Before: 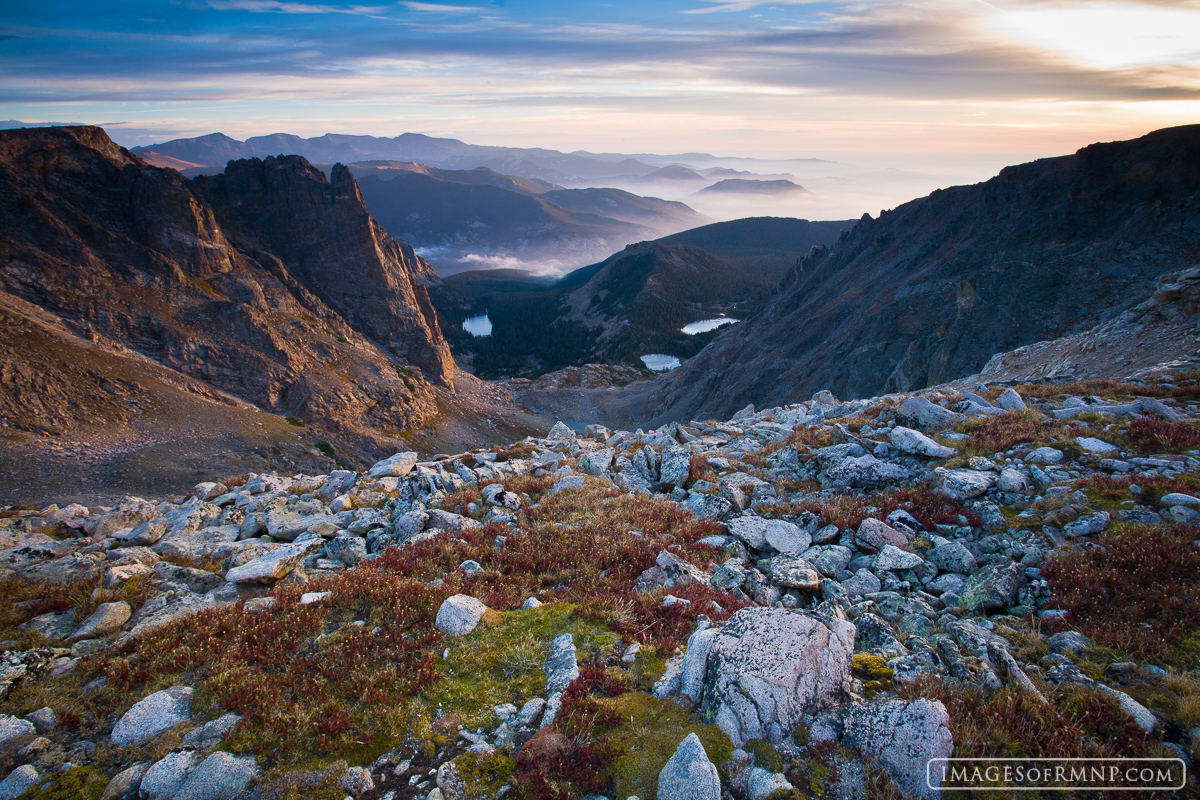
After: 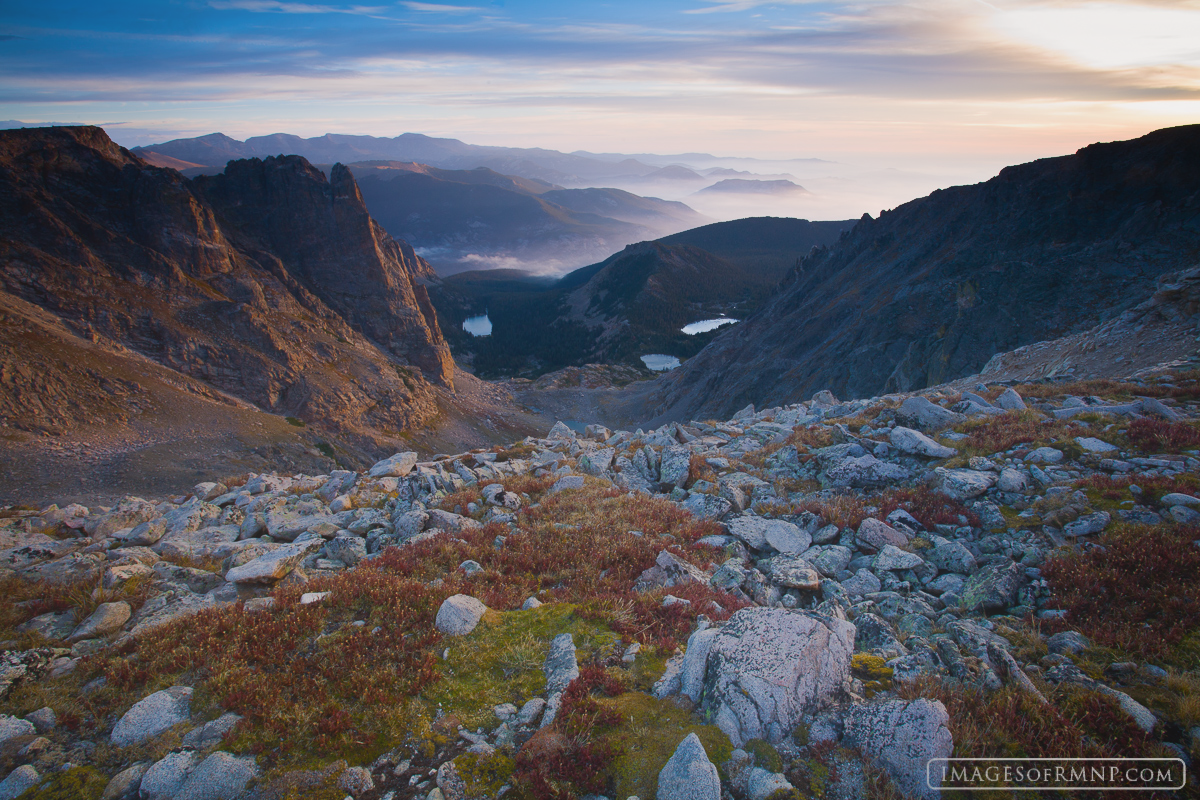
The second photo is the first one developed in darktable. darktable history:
contrast equalizer: octaves 7, y [[0.6 ×6], [0.55 ×6], [0 ×6], [0 ×6], [0 ×6]], mix -0.993
base curve: preserve colors none
